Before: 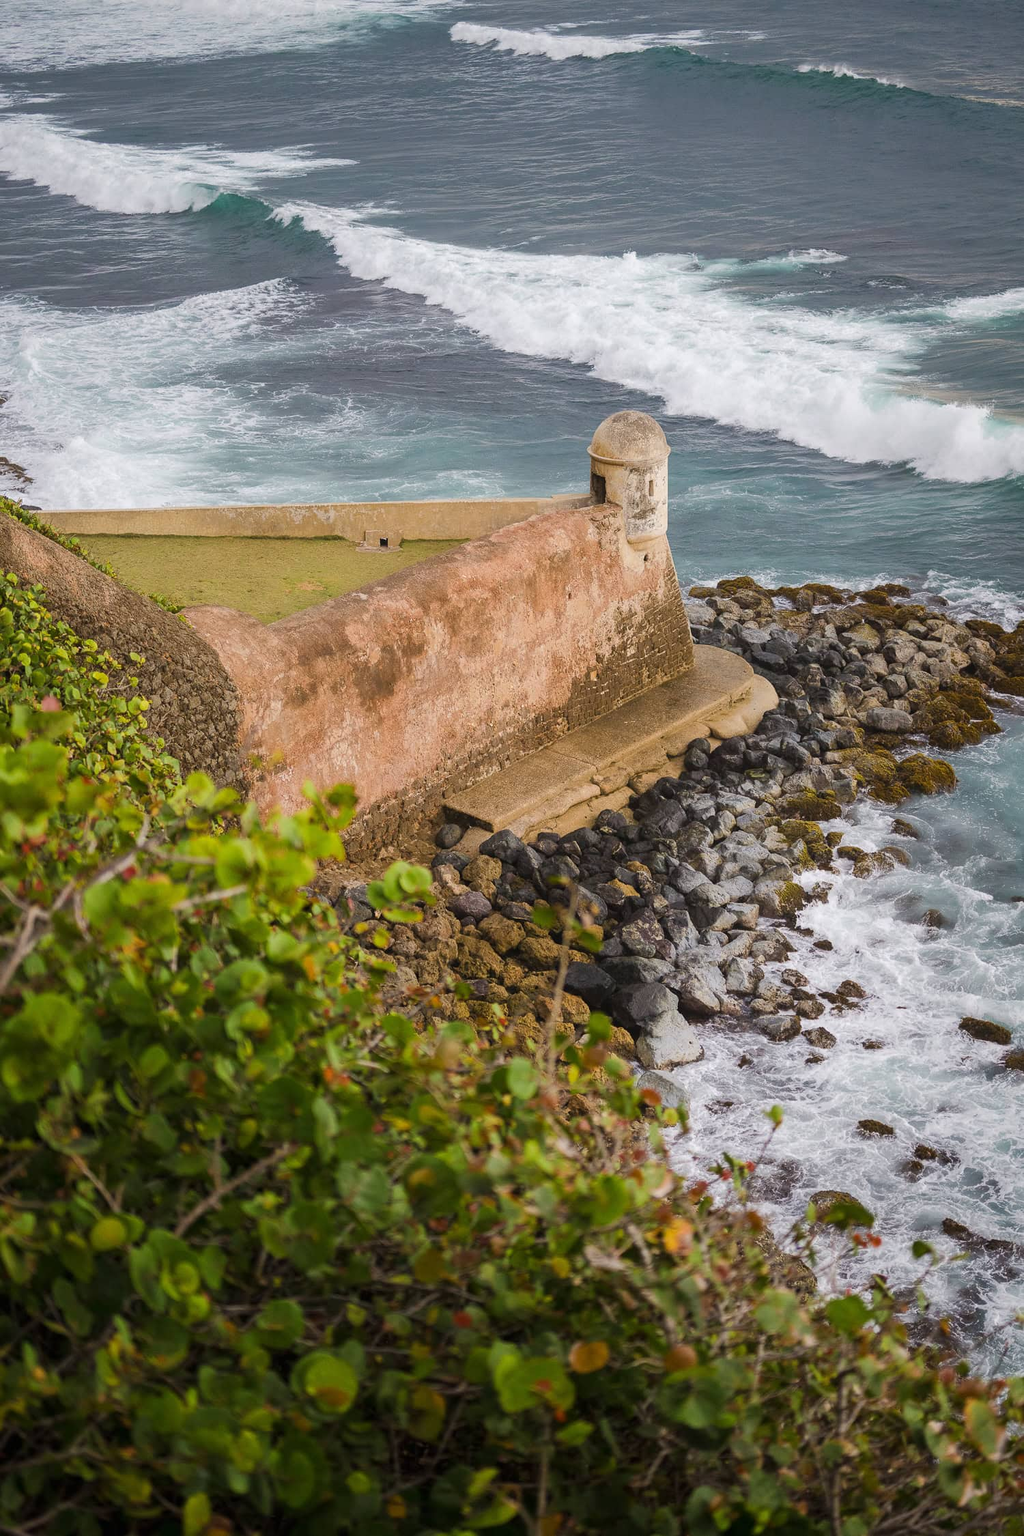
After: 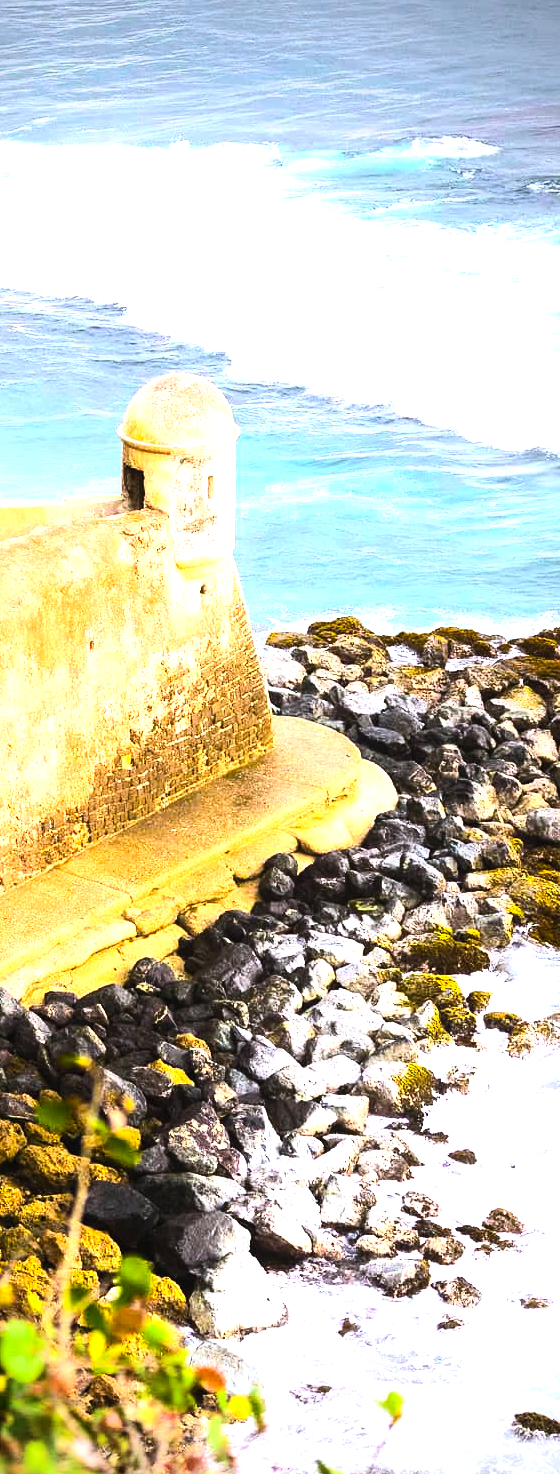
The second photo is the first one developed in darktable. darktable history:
levels: black 0.013%, levels [0, 0.498, 1]
crop and rotate: left 49.543%, top 10.137%, right 13.1%, bottom 24.319%
exposure: black level correction 0.001, exposure 0.499 EV, compensate highlight preservation false
contrast brightness saturation: contrast 0.205, brightness 0.169, saturation 0.218
color balance rgb: highlights gain › luminance 17.069%, highlights gain › chroma 2.929%, highlights gain › hue 262.44°, perceptual saturation grading › global saturation 30.368%, perceptual brilliance grading › global brilliance 15.087%, perceptual brilliance grading › shadows -35.301%
tone equalizer: -8 EV -1.11 EV, -7 EV -0.989 EV, -6 EV -0.828 EV, -5 EV -0.564 EV, -3 EV 0.608 EV, -2 EV 0.845 EV, -1 EV 0.992 EV, +0 EV 1.08 EV, smoothing diameter 2.13%, edges refinement/feathering 18.9, mask exposure compensation -1.57 EV, filter diffusion 5
vignetting: fall-off radius 61.03%, brightness -0.866
